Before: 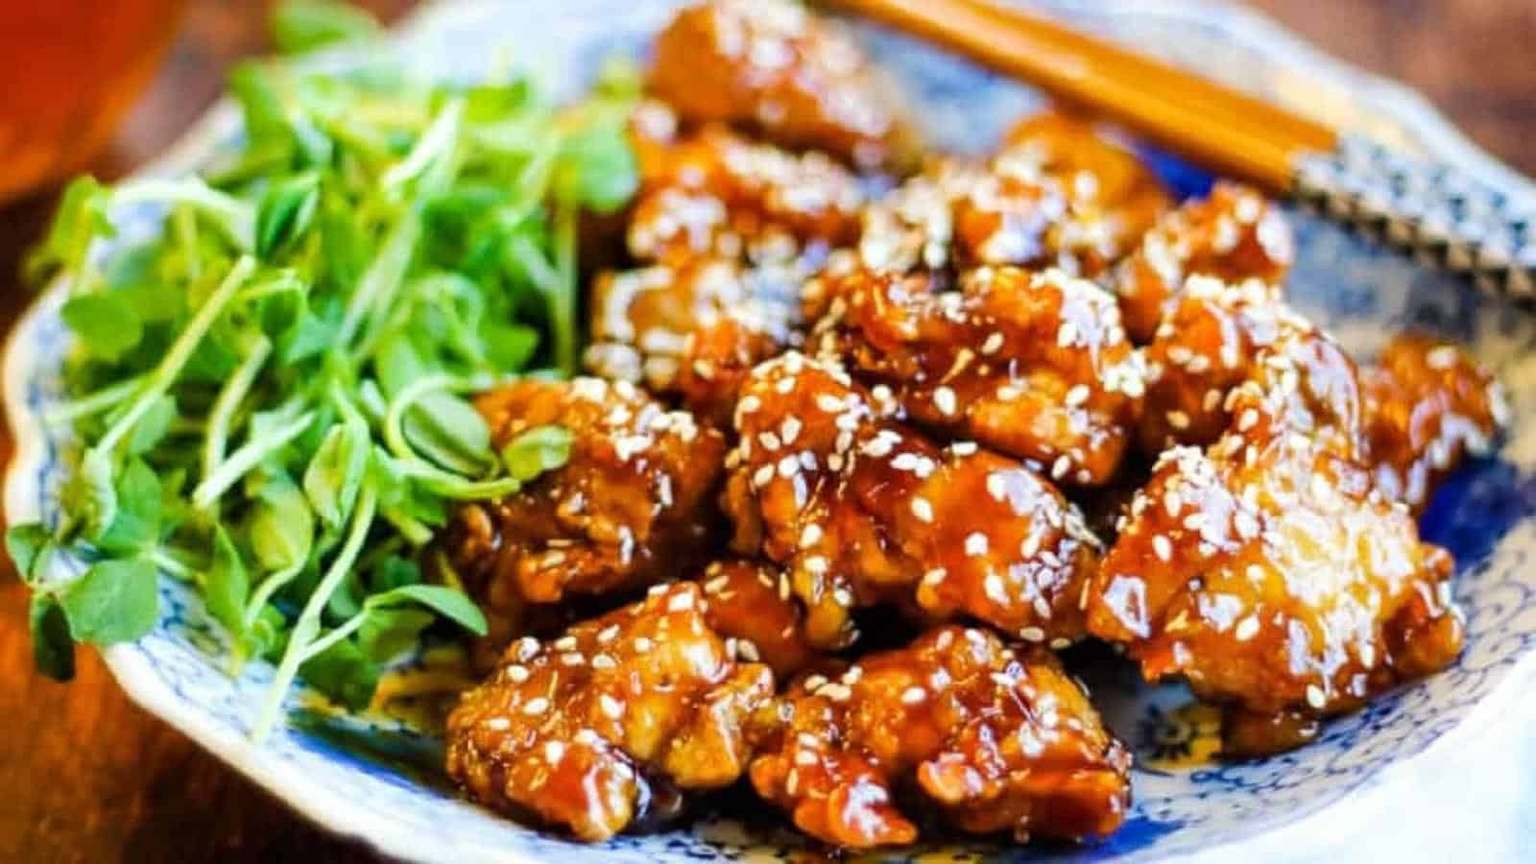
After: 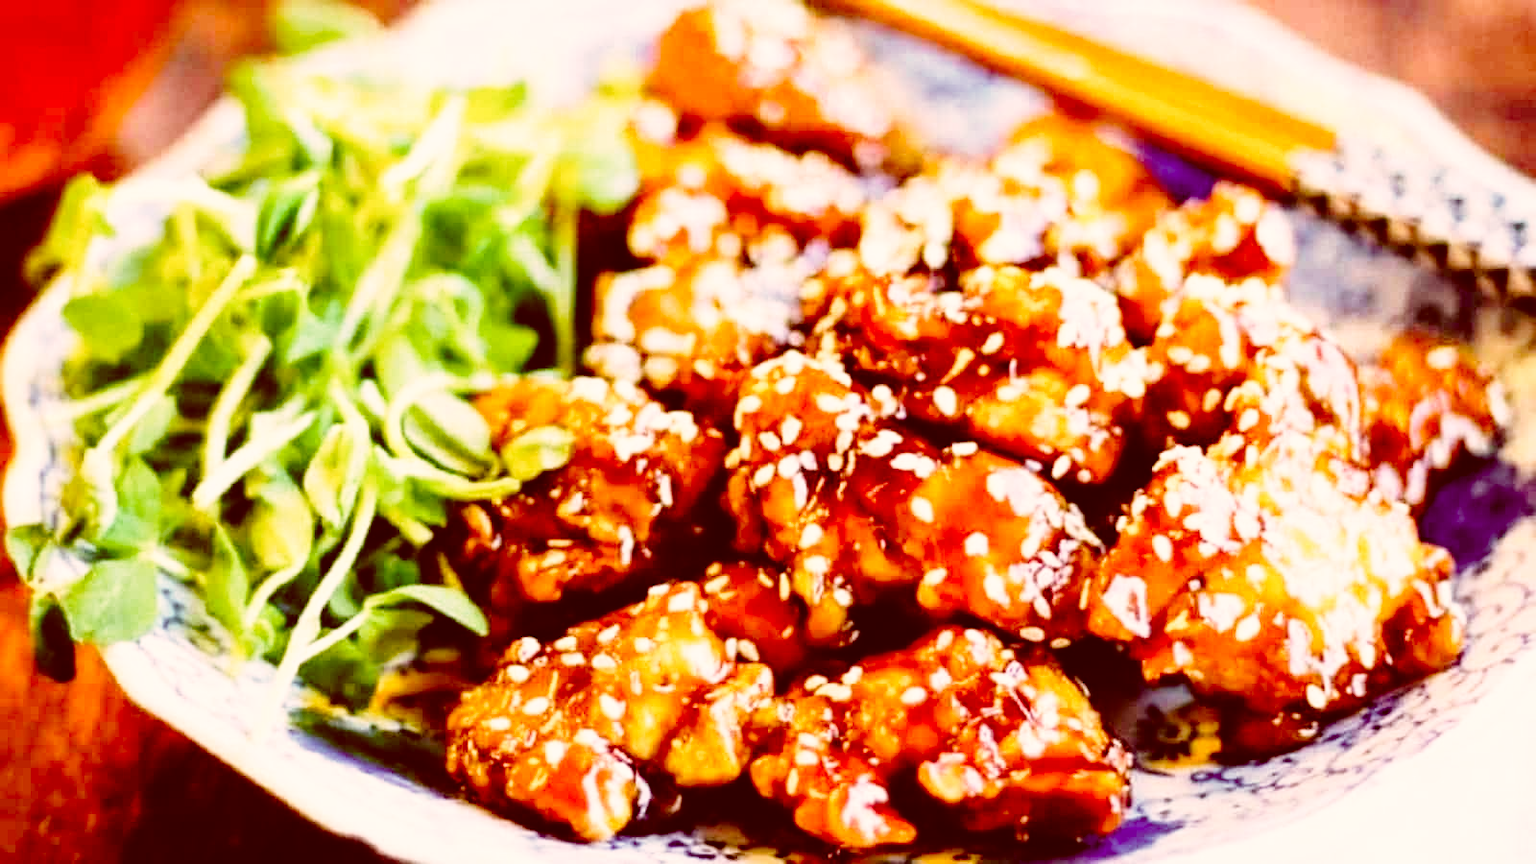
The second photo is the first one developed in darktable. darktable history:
tone equalizer: on, module defaults
base curve: curves: ch0 [(0, 0) (0.04, 0.03) (0.133, 0.232) (0.448, 0.748) (0.843, 0.968) (1, 1)], preserve colors none
color correction: highlights a* 9.03, highlights b* 8.71, shadows a* 40, shadows b* 40, saturation 0.8
